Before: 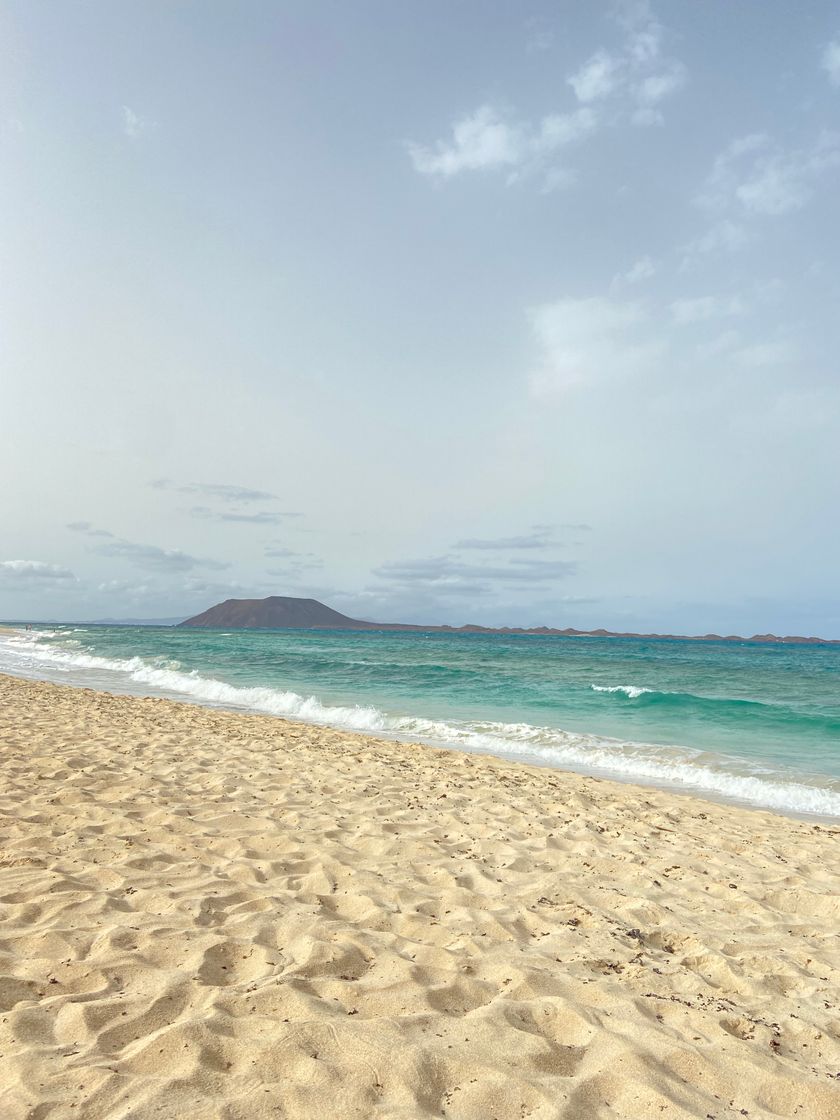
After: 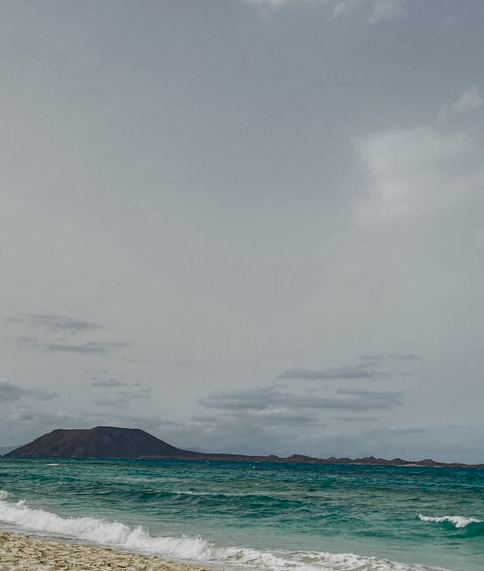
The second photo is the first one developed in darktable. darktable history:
tone curve: curves: ch0 [(0, 0) (0.003, 0) (0.011, 0.001) (0.025, 0.003) (0.044, 0.006) (0.069, 0.009) (0.1, 0.013) (0.136, 0.032) (0.177, 0.067) (0.224, 0.121) (0.277, 0.185) (0.335, 0.255) (0.399, 0.333) (0.468, 0.417) (0.543, 0.508) (0.623, 0.606) (0.709, 0.71) (0.801, 0.819) (0.898, 0.926) (1, 1)], color space Lab, independent channels, preserve colors none
crop: left 20.701%, top 15.206%, right 21.603%, bottom 33.725%
local contrast: detail 130%
contrast brightness saturation: brightness -0.204, saturation 0.081
filmic rgb: black relative exposure -8.03 EV, white relative exposure 4.06 EV, hardness 4.17, contrast 0.935, add noise in highlights 0.001, preserve chrominance no, color science v3 (2019), use custom middle-gray values true, contrast in highlights soft
